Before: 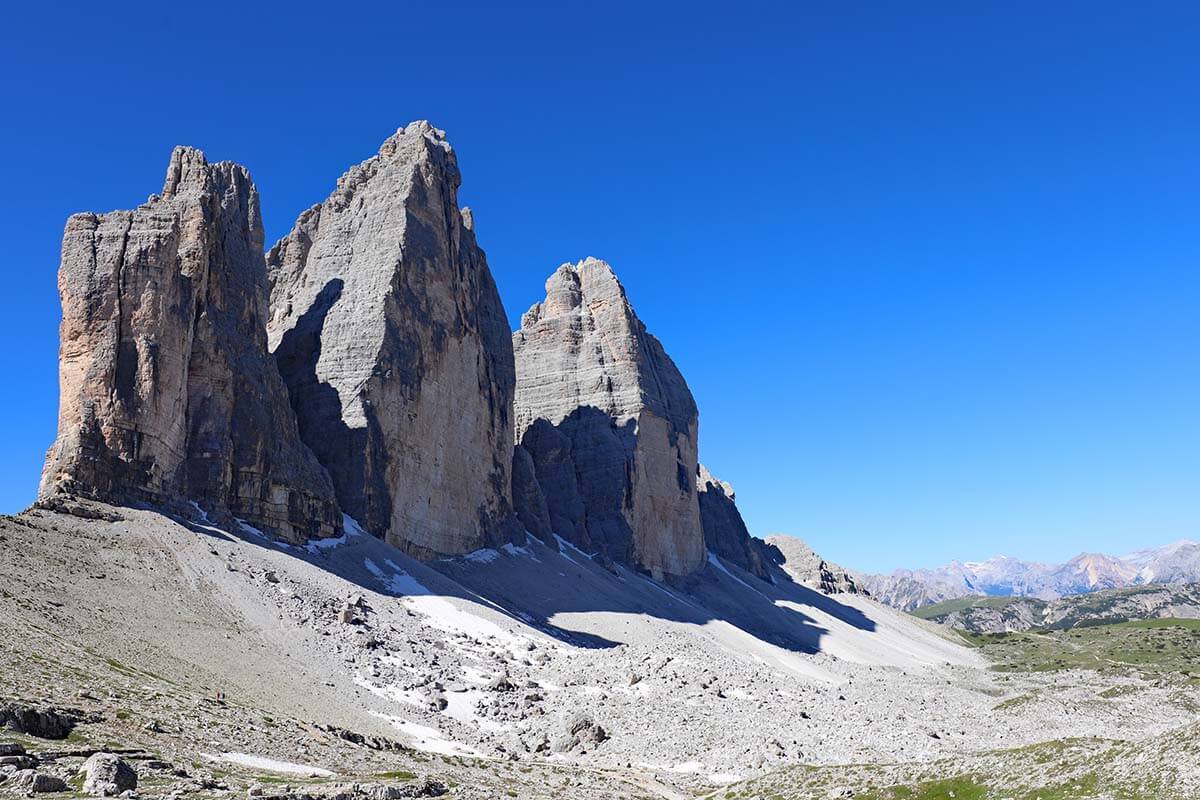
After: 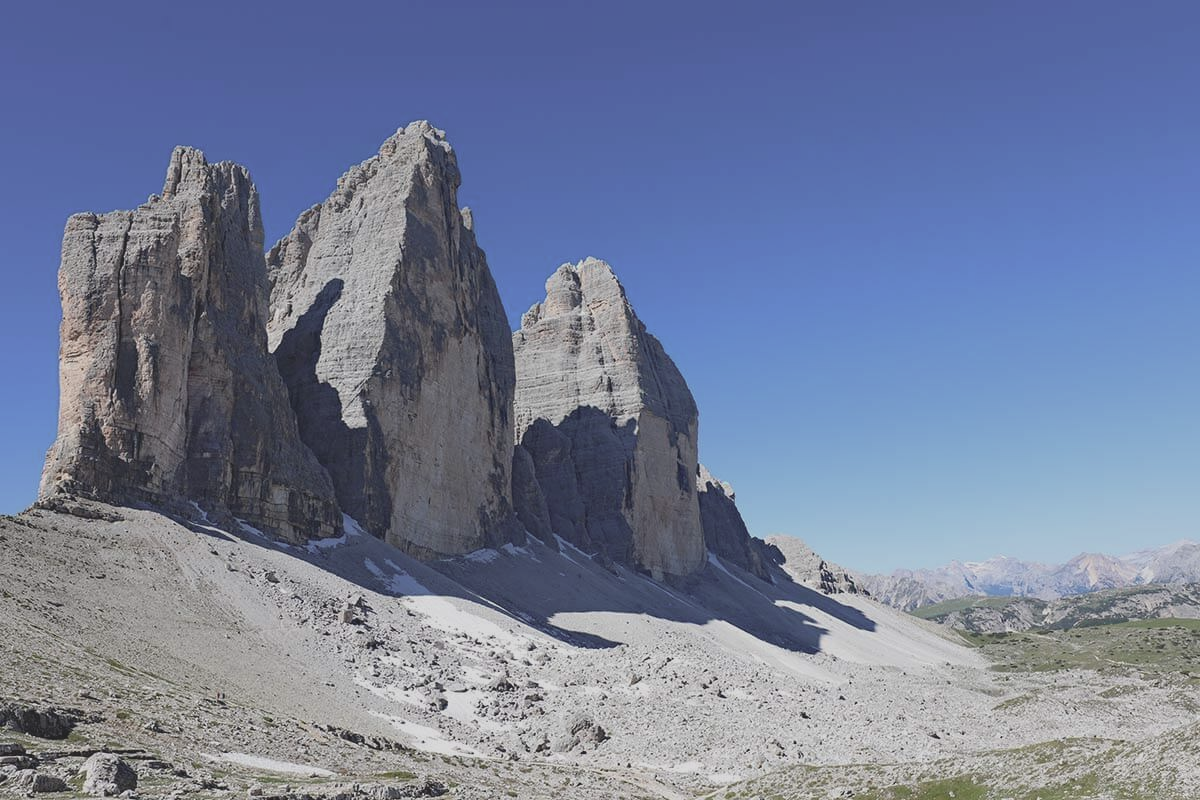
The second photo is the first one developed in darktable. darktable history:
contrast brightness saturation: contrast -0.258, saturation -0.42
color zones: curves: ch0 [(0.25, 0.5) (0.423, 0.5) (0.443, 0.5) (0.521, 0.756) (0.568, 0.5) (0.576, 0.5) (0.75, 0.5)]; ch1 [(0.25, 0.5) (0.423, 0.5) (0.443, 0.5) (0.539, 0.873) (0.624, 0.565) (0.631, 0.5) (0.75, 0.5)]
